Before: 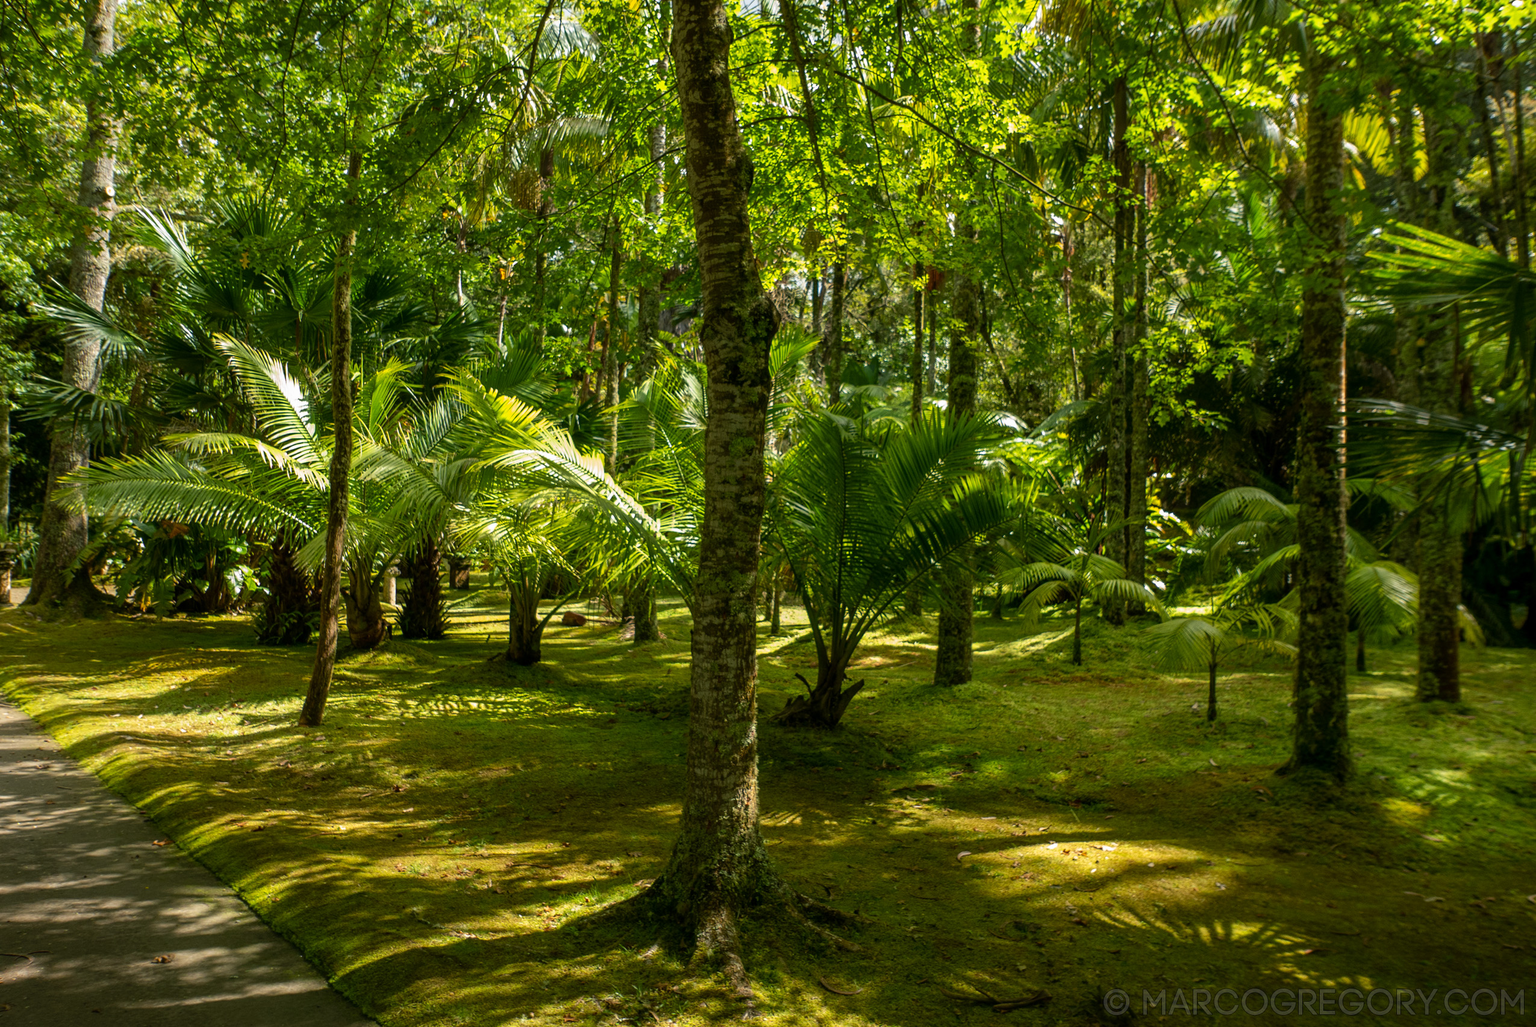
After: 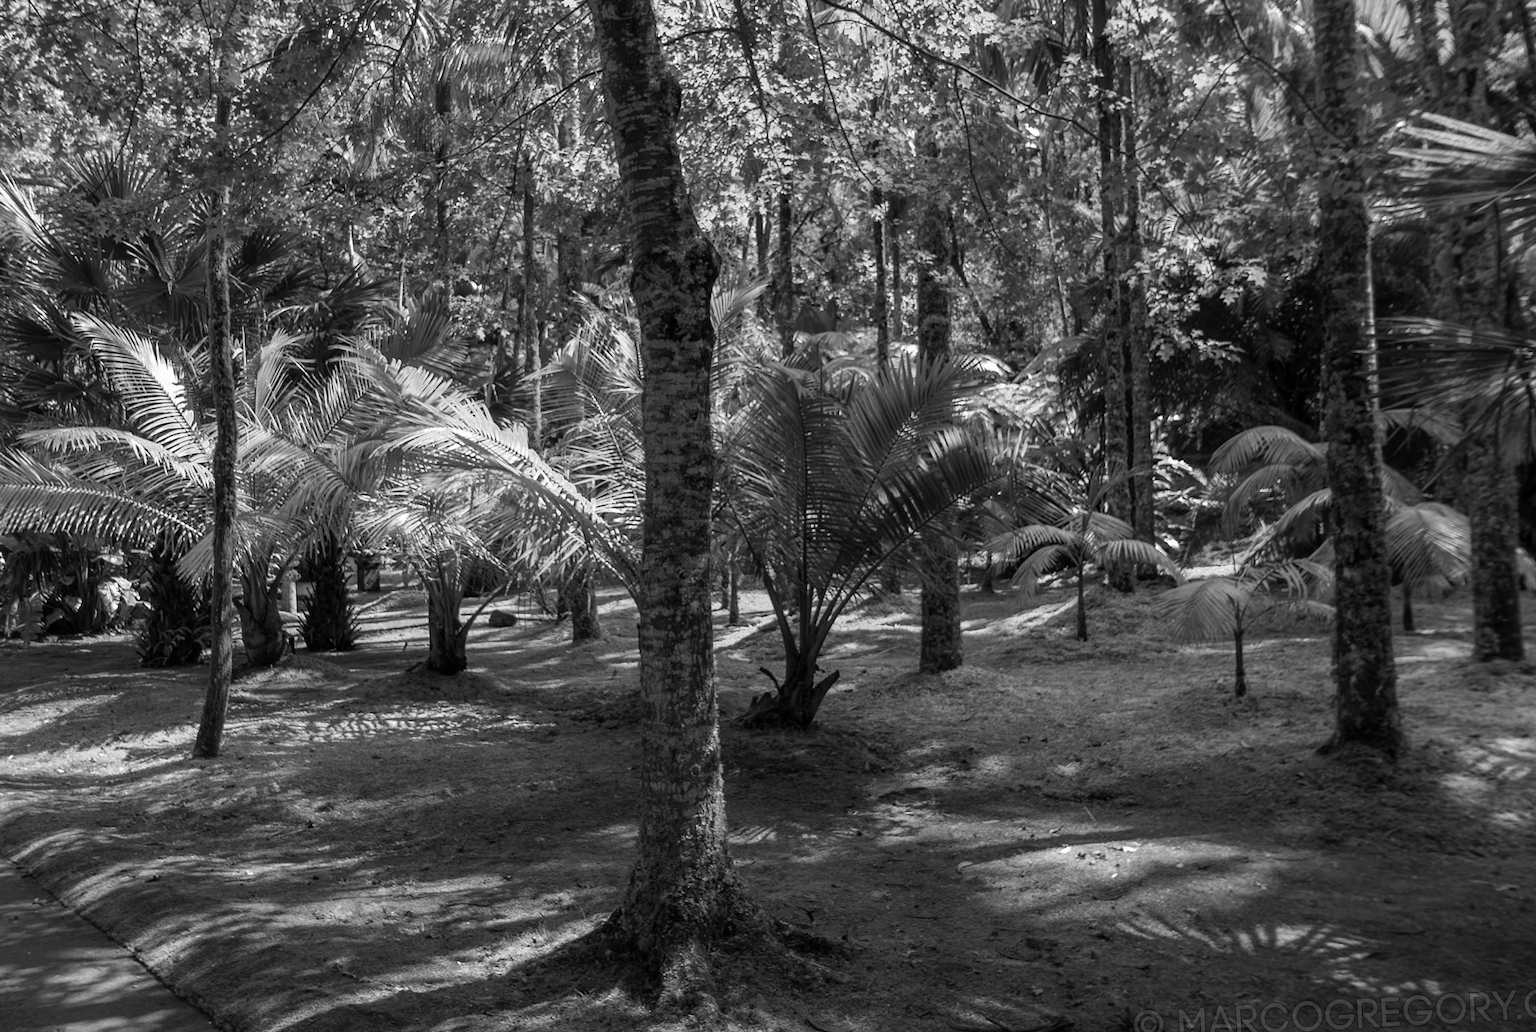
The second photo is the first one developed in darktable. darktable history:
crop and rotate: angle 3.06°, left 6.136%, top 5.673%
color zones: curves: ch0 [(0.002, 0.589) (0.107, 0.484) (0.146, 0.249) (0.217, 0.352) (0.309, 0.525) (0.39, 0.404) (0.455, 0.169) (0.597, 0.055) (0.724, 0.212) (0.775, 0.691) (0.869, 0.571) (1, 0.587)]; ch1 [(0, 0) (0.143, 0) (0.286, 0) (0.429, 0) (0.571, 0) (0.714, 0) (0.857, 0)]
